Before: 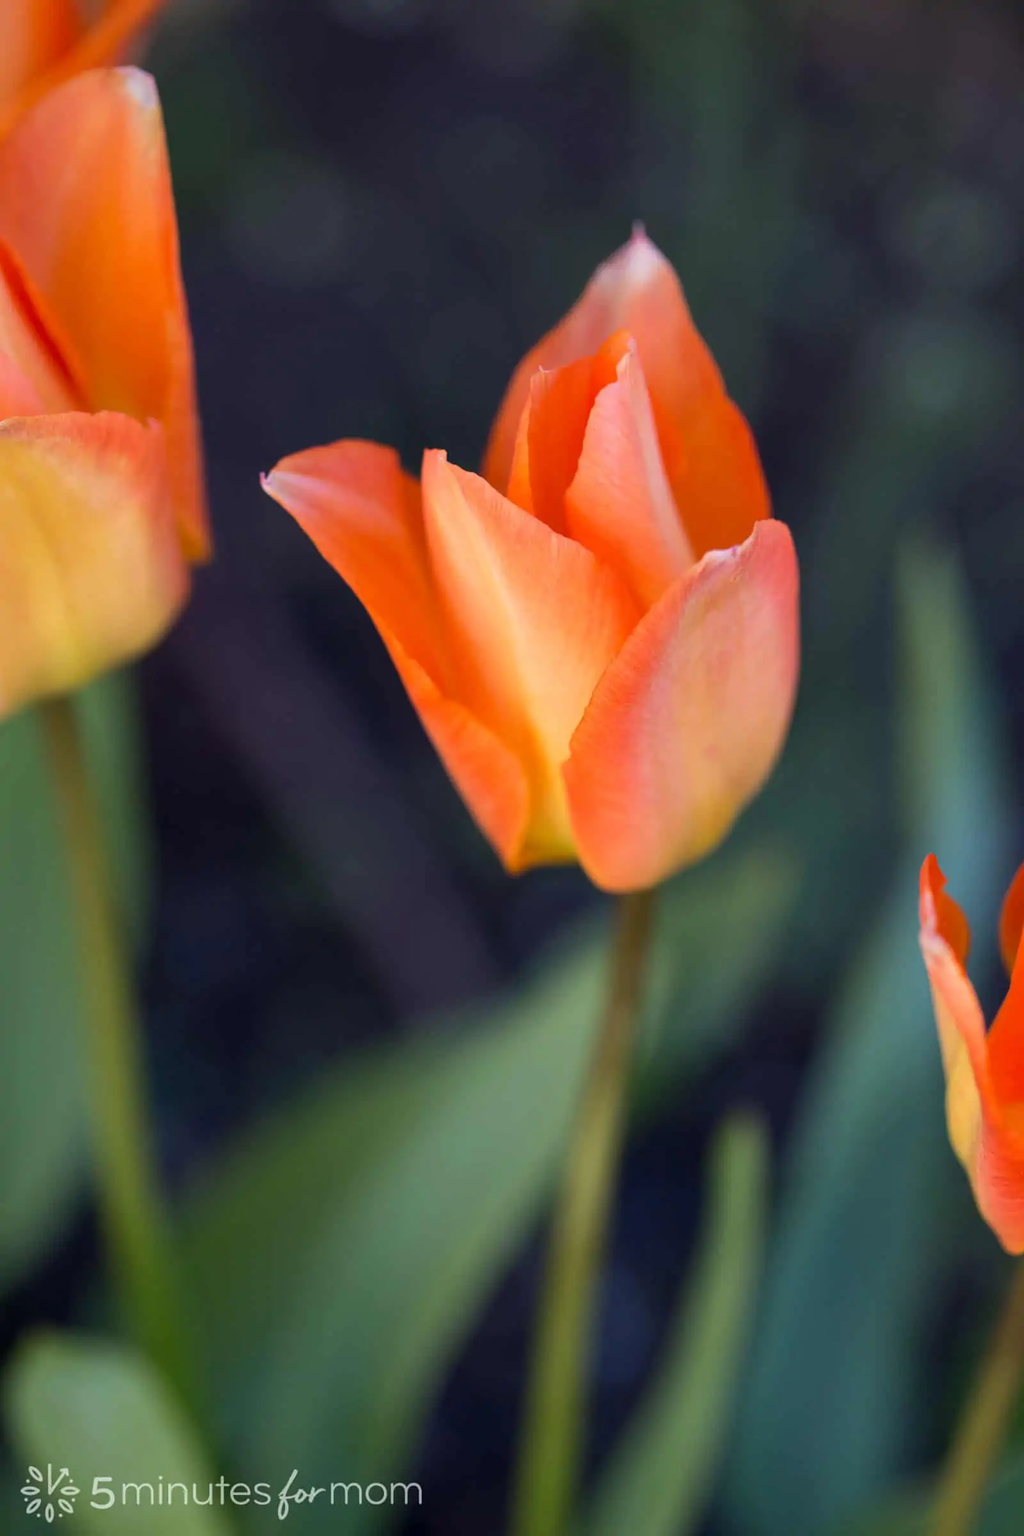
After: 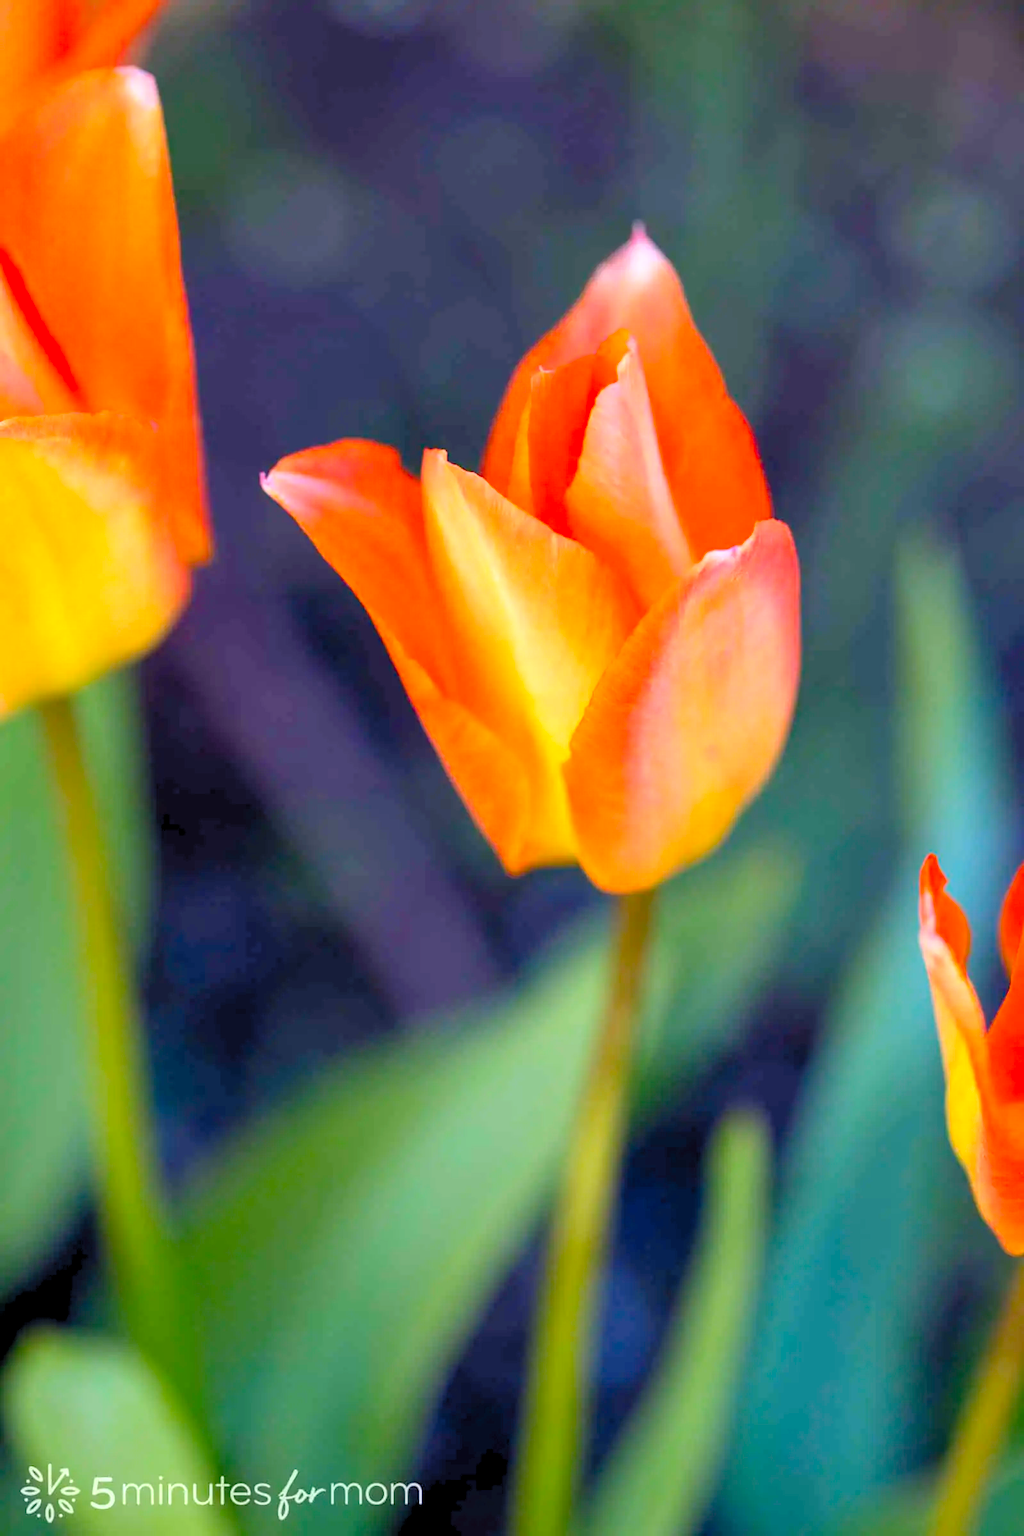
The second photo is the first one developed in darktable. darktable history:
color balance rgb: perceptual saturation grading › global saturation 25%, global vibrance 20%
levels: levels [0.036, 0.364, 0.827]
